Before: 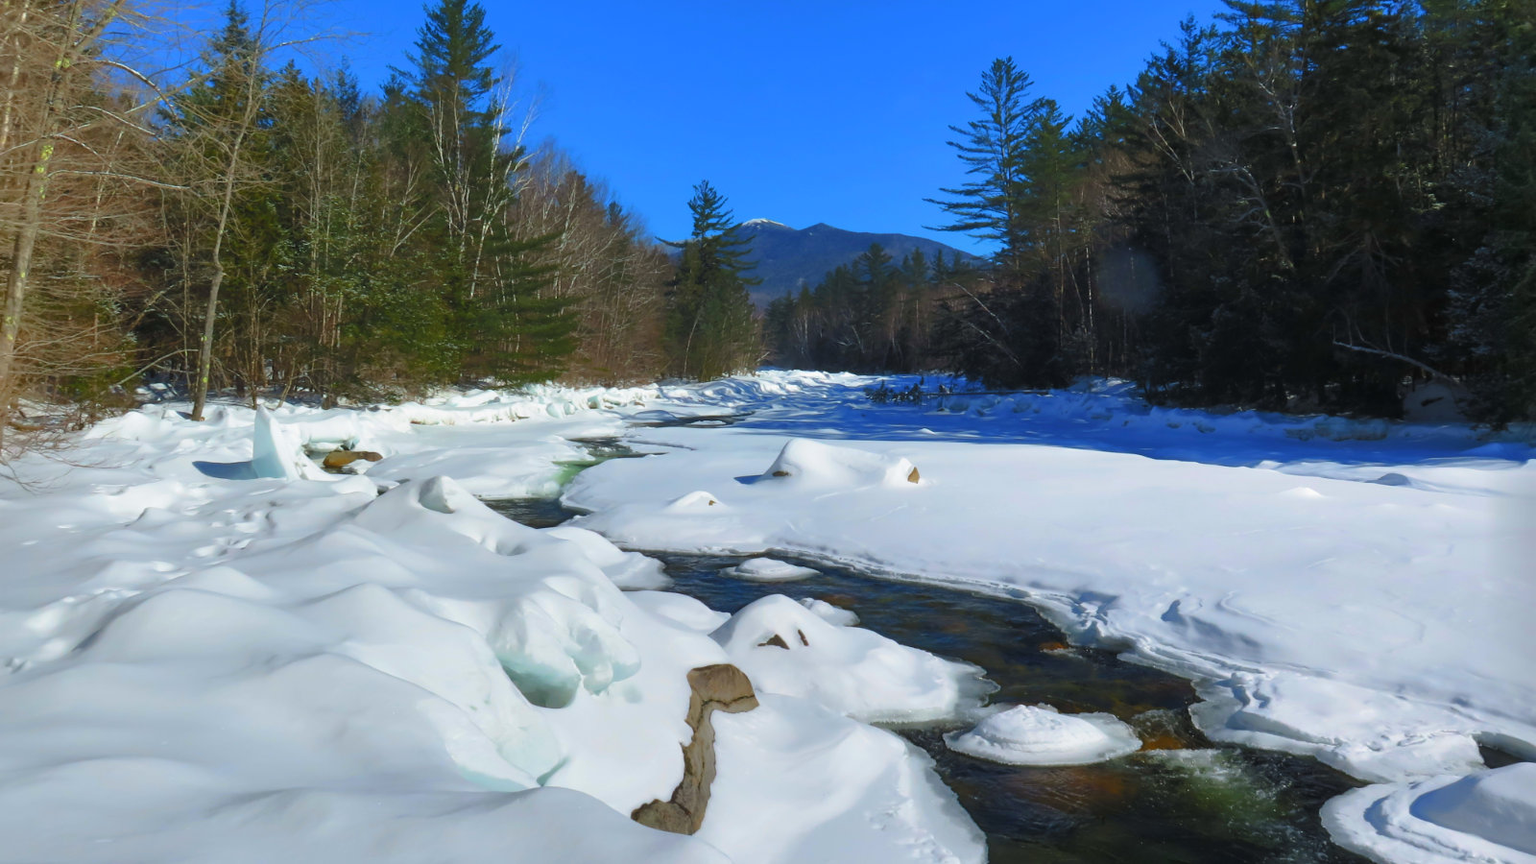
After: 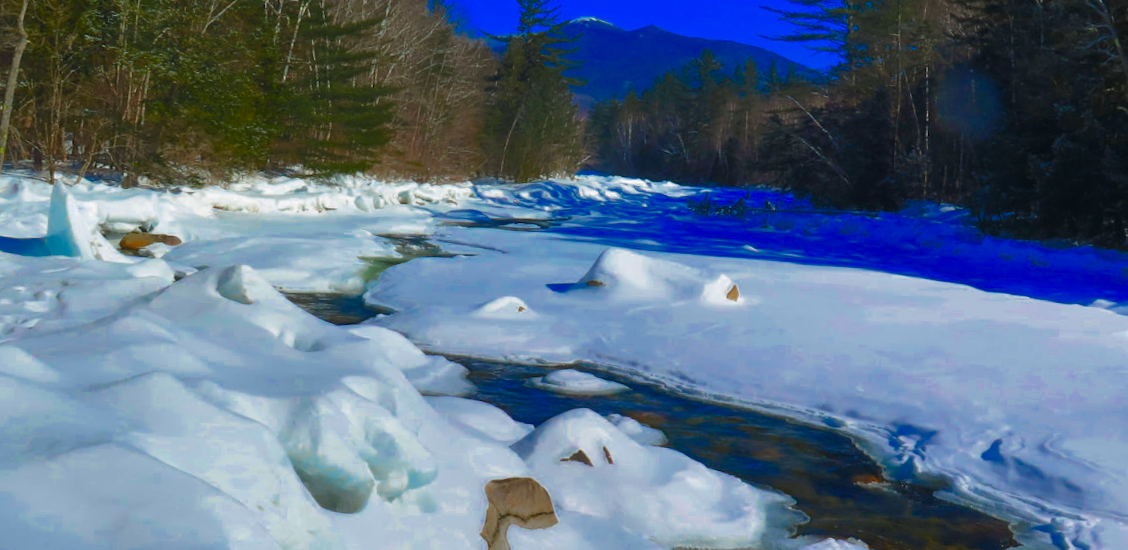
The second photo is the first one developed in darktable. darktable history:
color zones: curves: ch0 [(0, 0.553) (0.123, 0.58) (0.23, 0.419) (0.468, 0.155) (0.605, 0.132) (0.723, 0.063) (0.833, 0.172) (0.921, 0.468)]; ch1 [(0.025, 0.645) (0.229, 0.584) (0.326, 0.551) (0.537, 0.446) (0.599, 0.911) (0.708, 1) (0.805, 0.944)]; ch2 [(0.086, 0.468) (0.254, 0.464) (0.638, 0.564) (0.702, 0.592) (0.768, 0.564)]
crop and rotate: angle -3.37°, left 9.79%, top 20.73%, right 12.42%, bottom 11.82%
